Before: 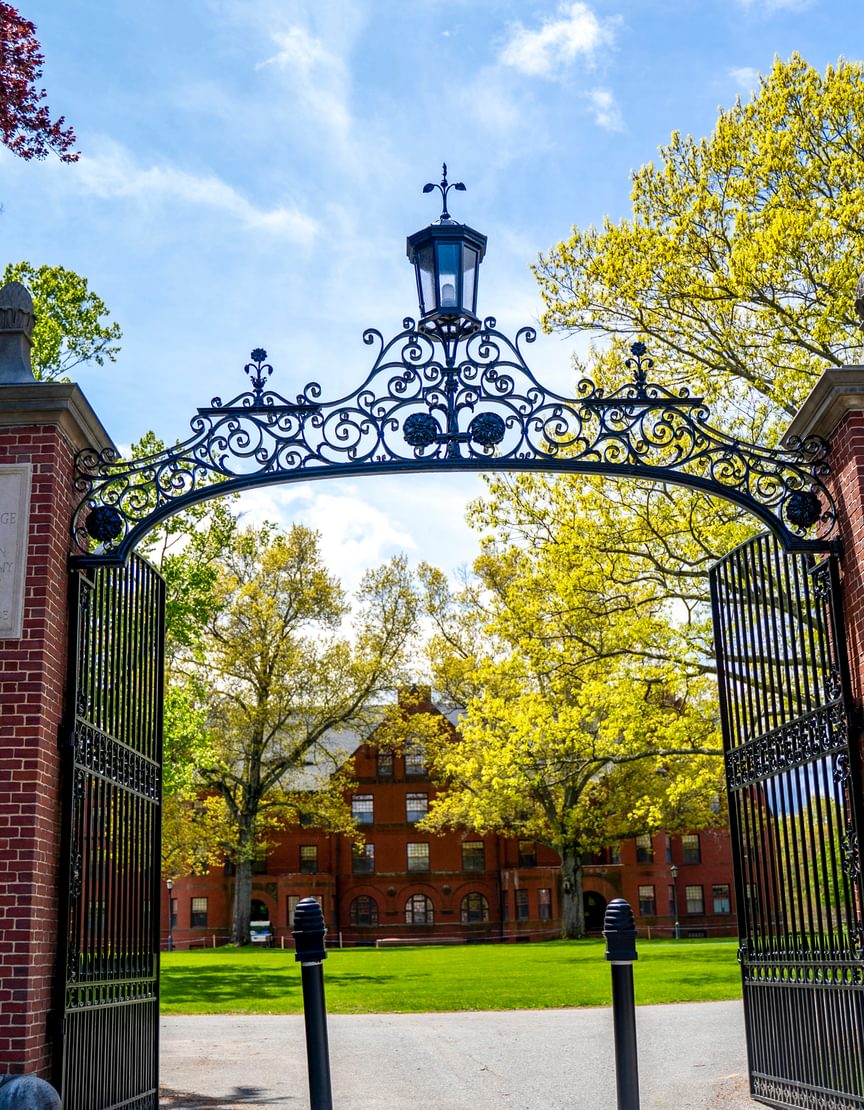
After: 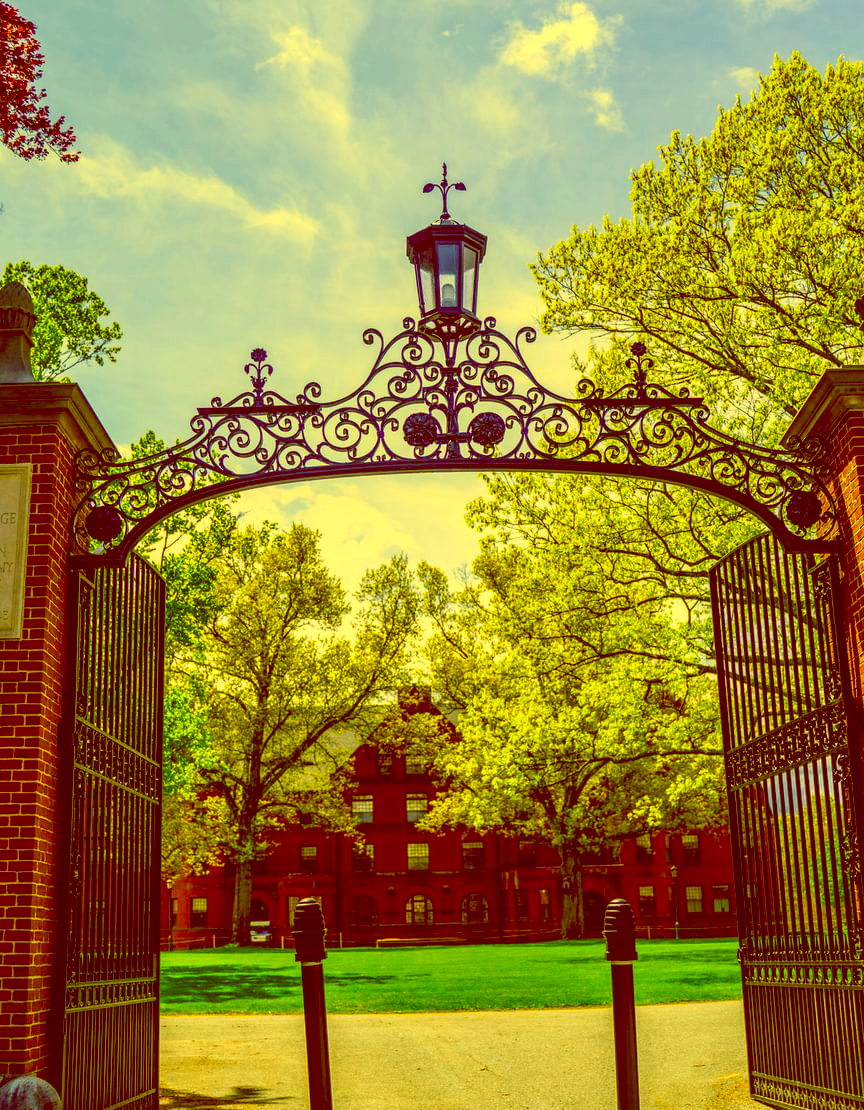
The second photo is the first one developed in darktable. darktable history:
color balance: lift [1, 1.015, 0.987, 0.985], gamma [1, 0.959, 1.042, 0.958], gain [0.927, 0.938, 1.072, 0.928], contrast 1.5%
color correction: highlights a* 10.44, highlights b* 30.04, shadows a* 2.73, shadows b* 17.51, saturation 1.72
local contrast: detail 130%
